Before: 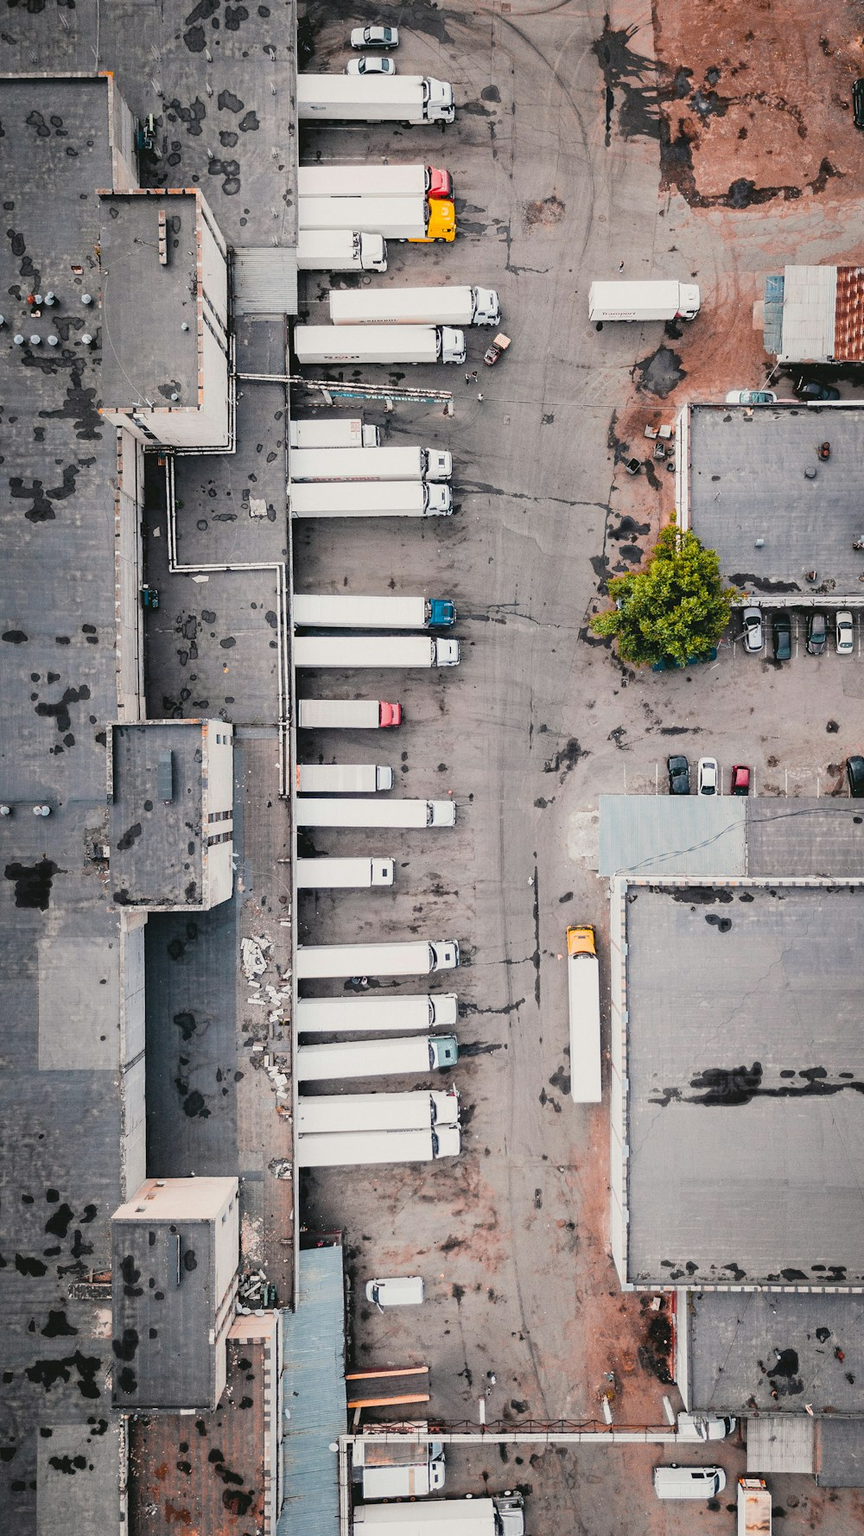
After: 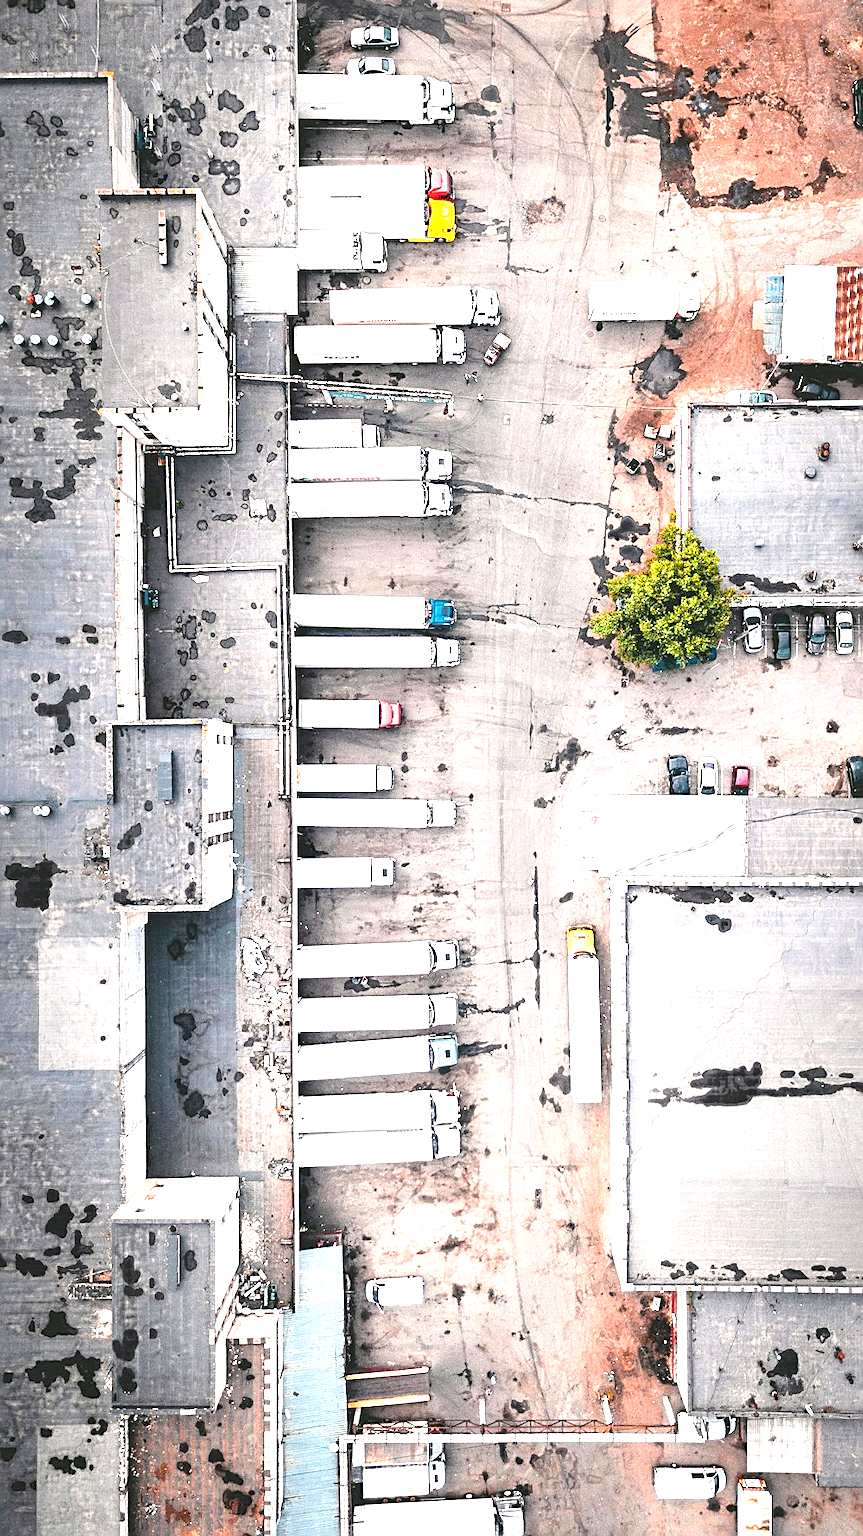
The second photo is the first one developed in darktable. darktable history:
sharpen: on, module defaults
exposure: black level correction 0, exposure 1.41 EV, compensate highlight preservation false
